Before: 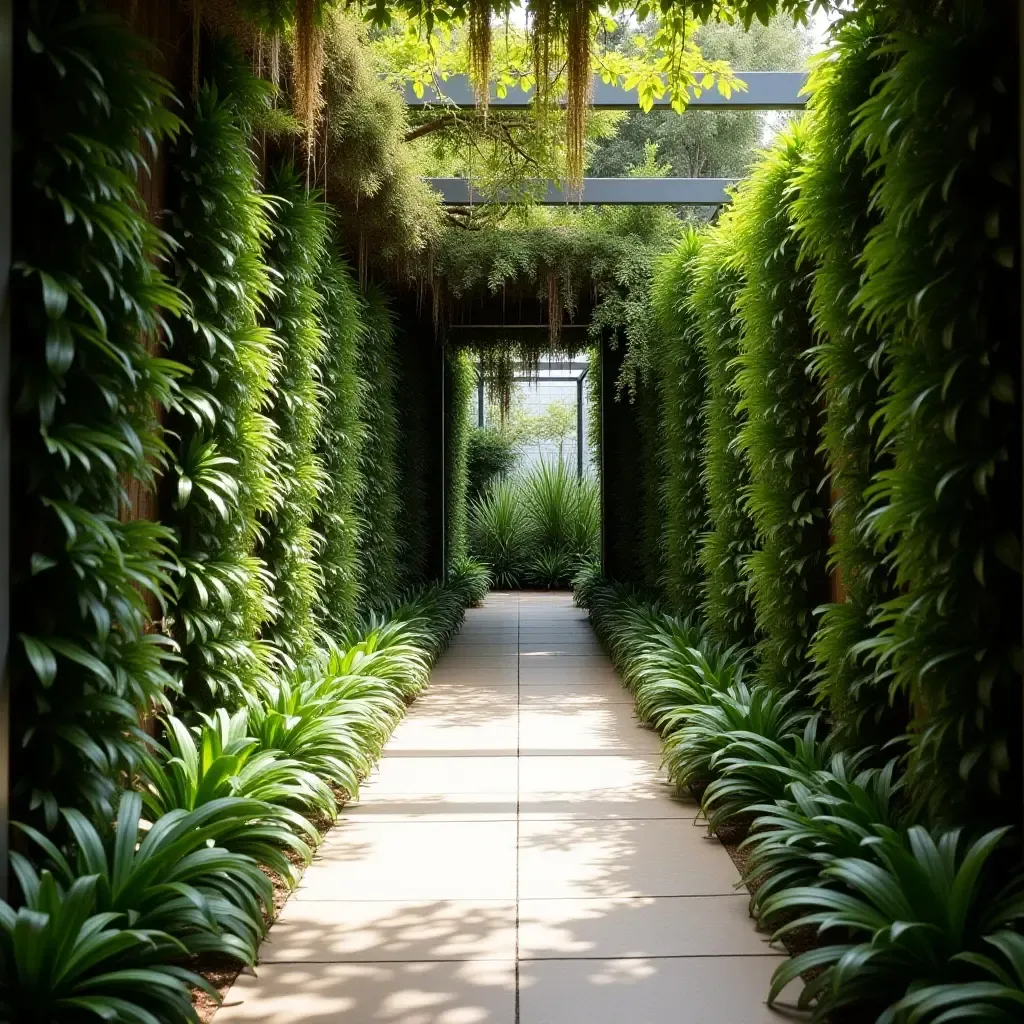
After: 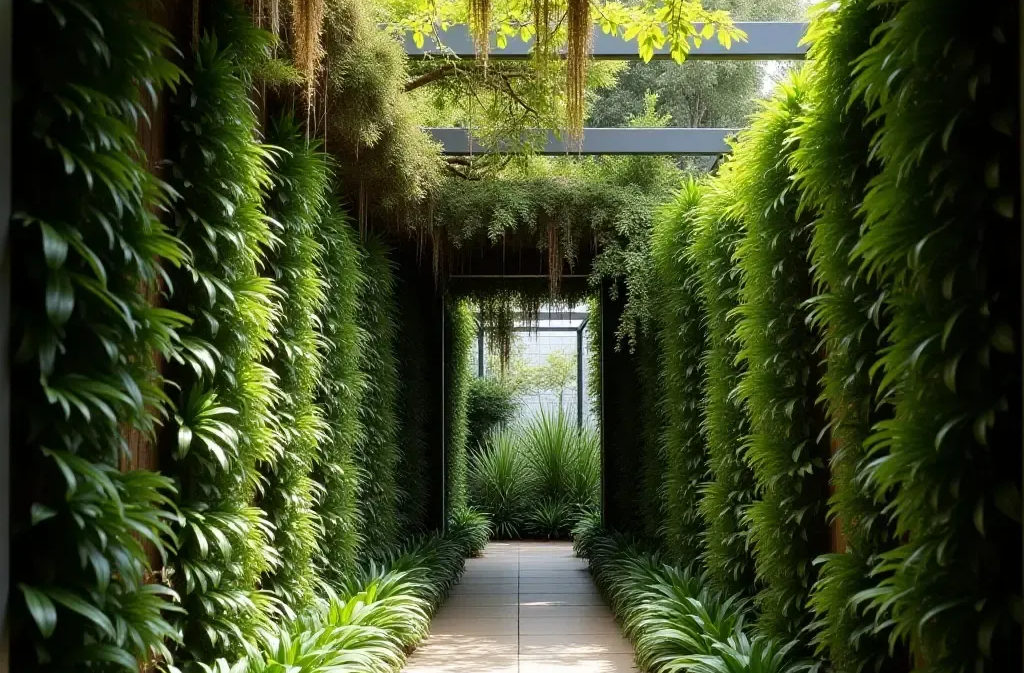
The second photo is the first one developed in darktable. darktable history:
crop and rotate: top 4.913%, bottom 29.3%
